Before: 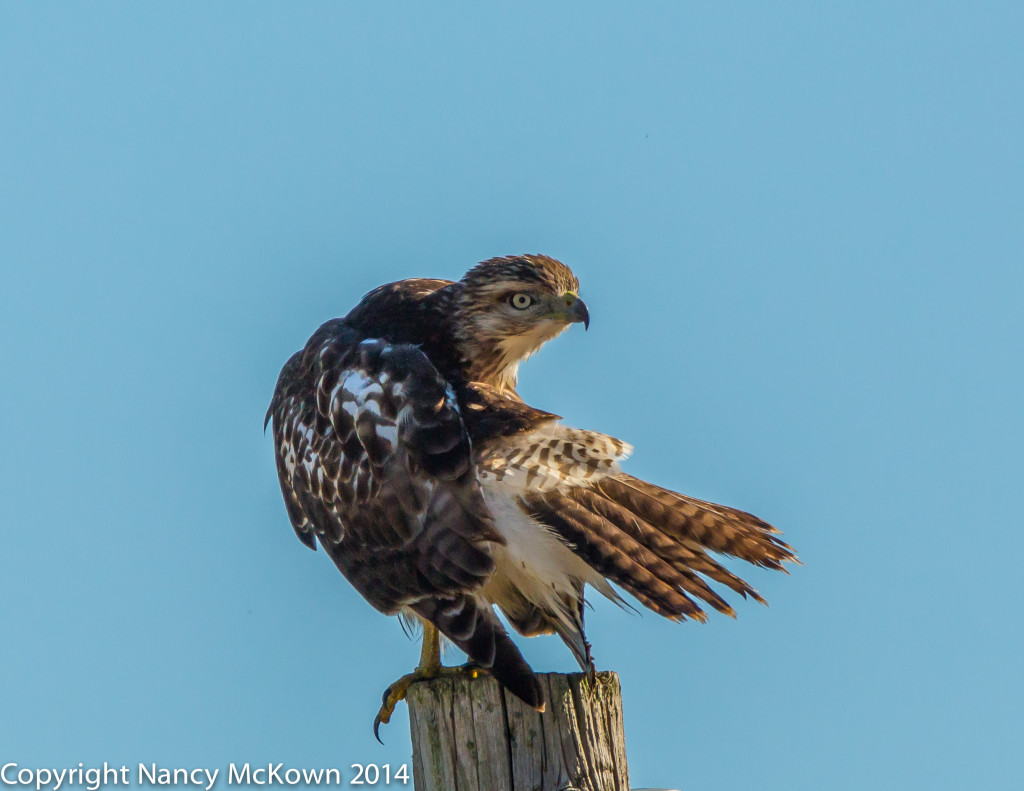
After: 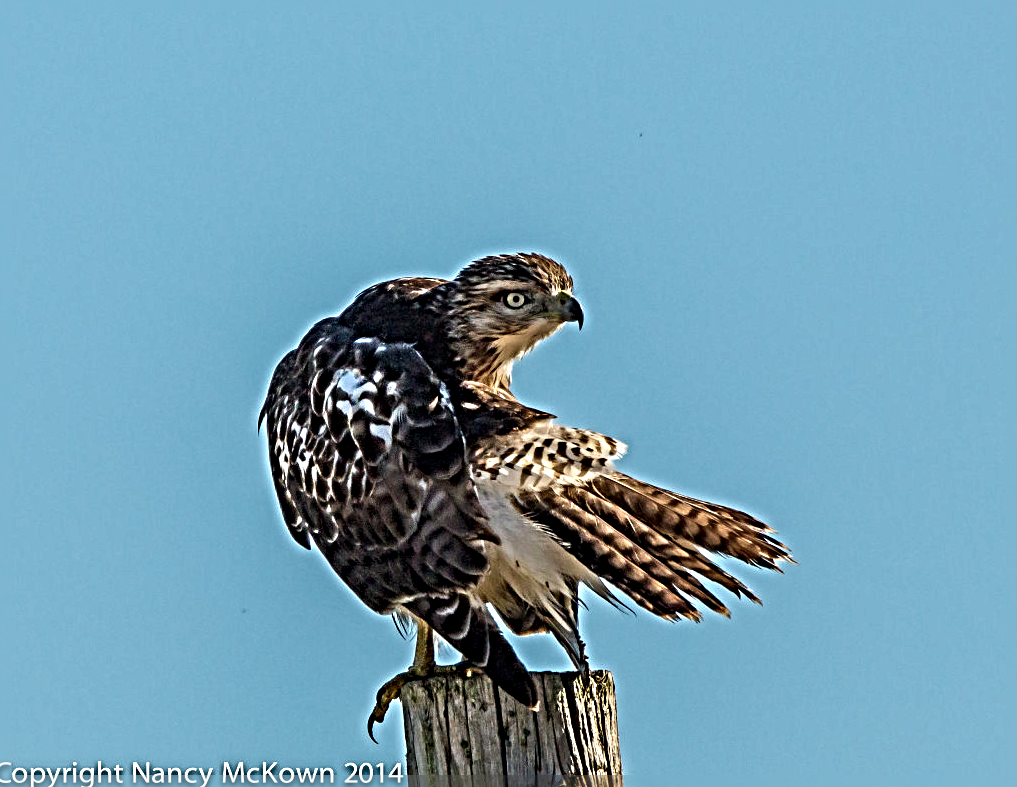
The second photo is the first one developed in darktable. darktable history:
crop and rotate: left 0.614%, top 0.179%, bottom 0.309%
sharpen: radius 6.3, amount 1.8, threshold 0
